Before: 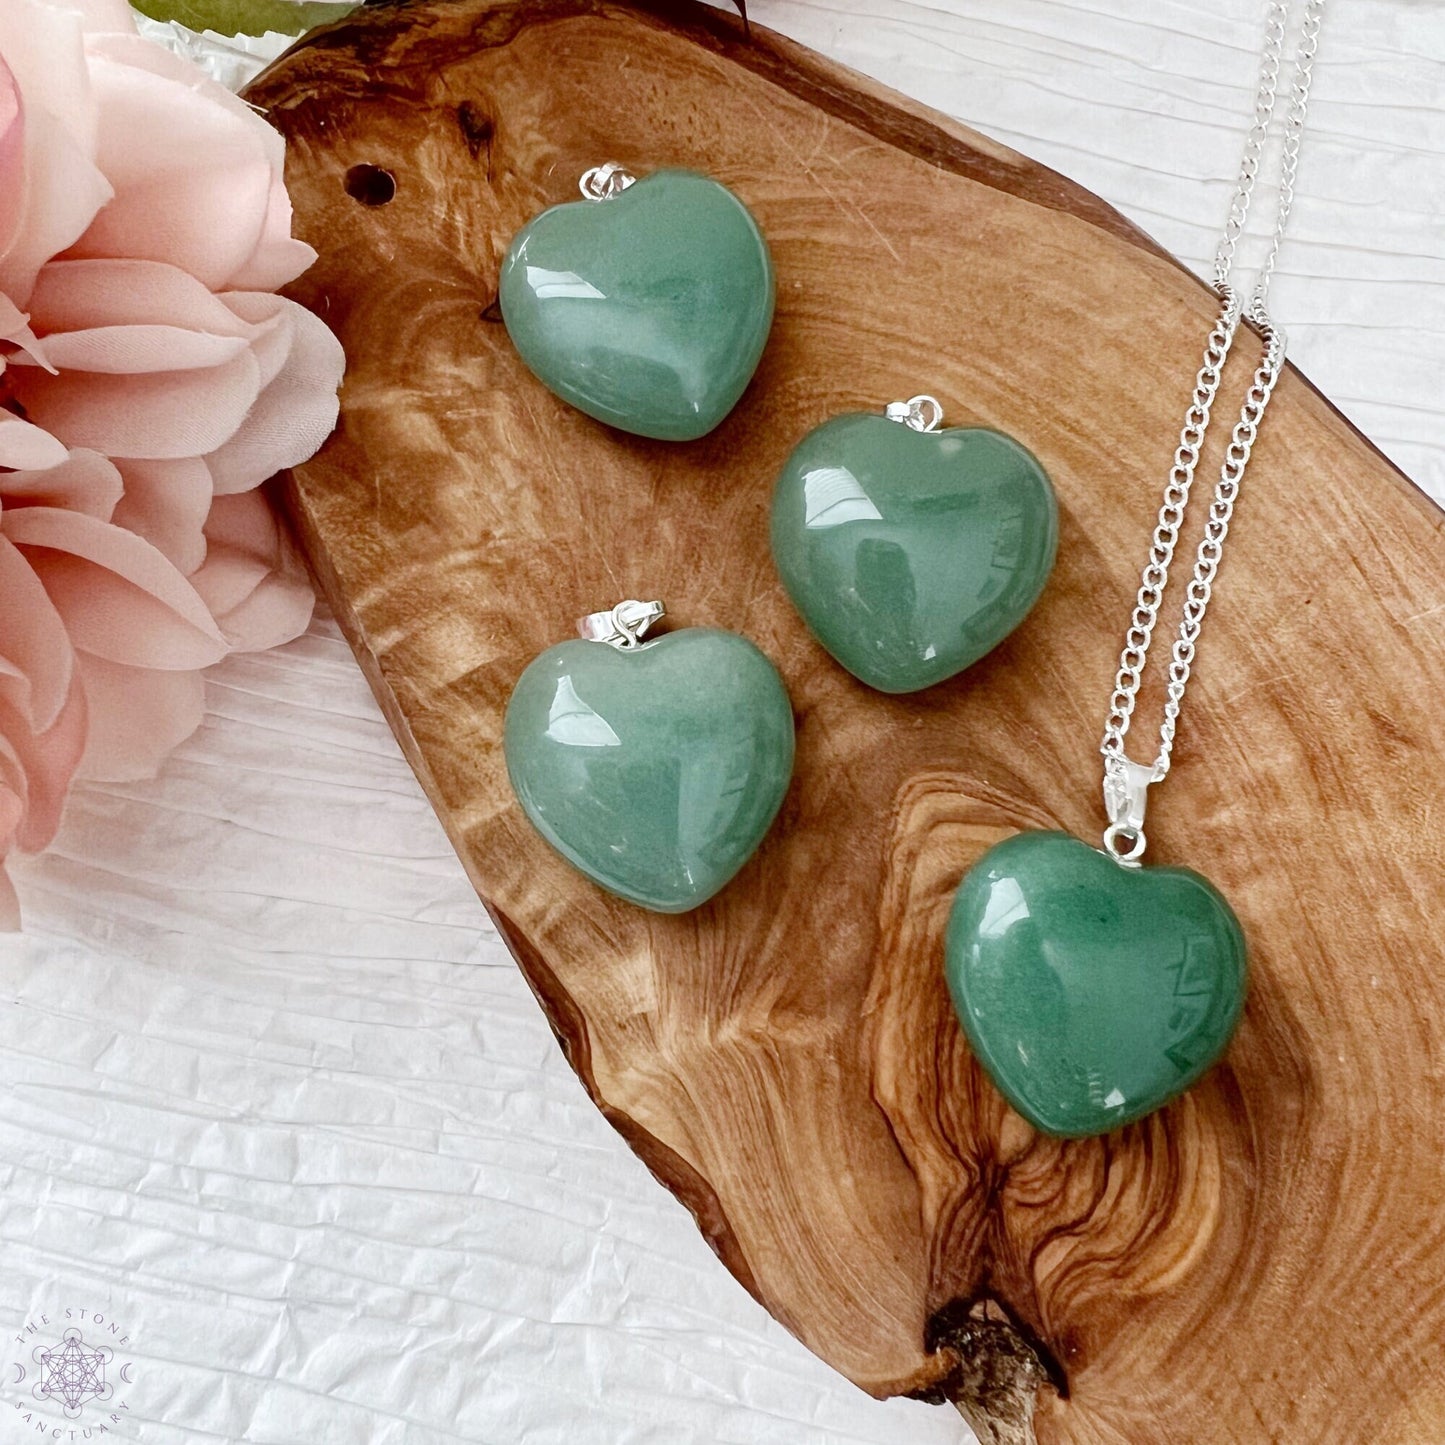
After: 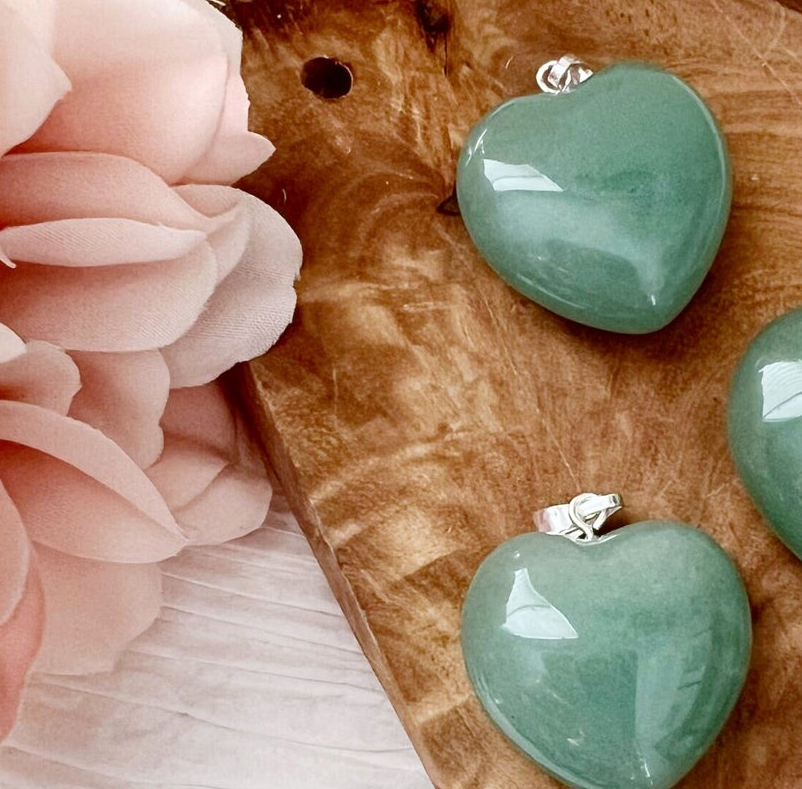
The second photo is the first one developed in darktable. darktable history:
contrast brightness saturation: contrast 0.104, brightness 0.024, saturation 0.022
crop and rotate: left 3.038%, top 7.419%, right 41.427%, bottom 37.947%
